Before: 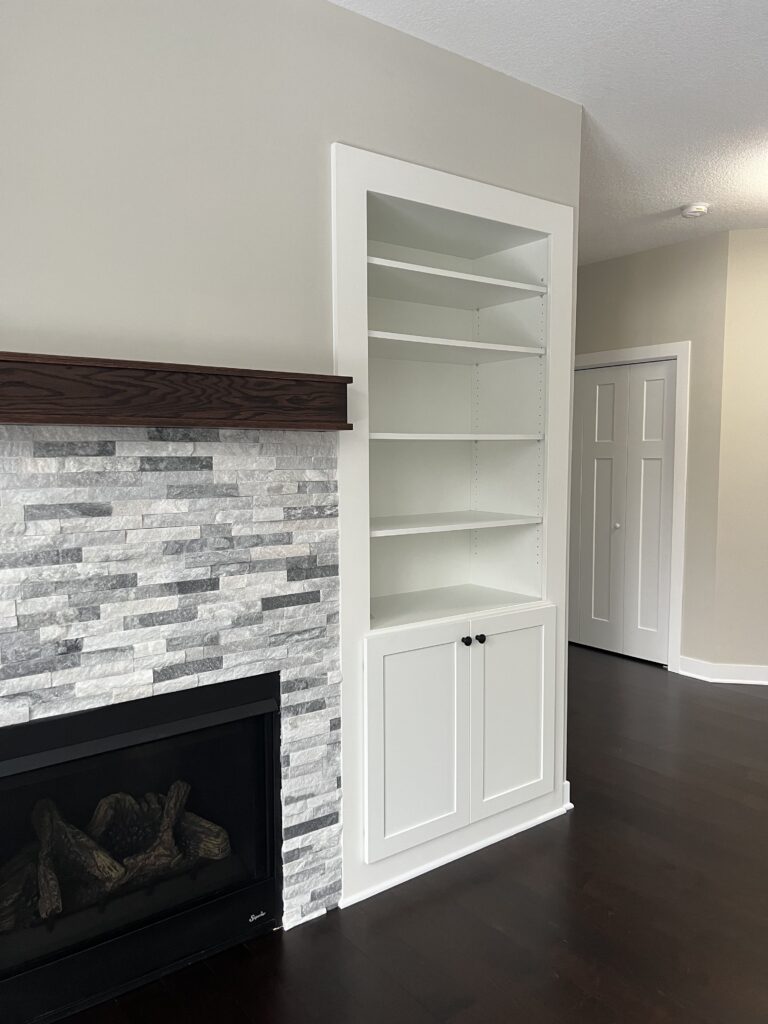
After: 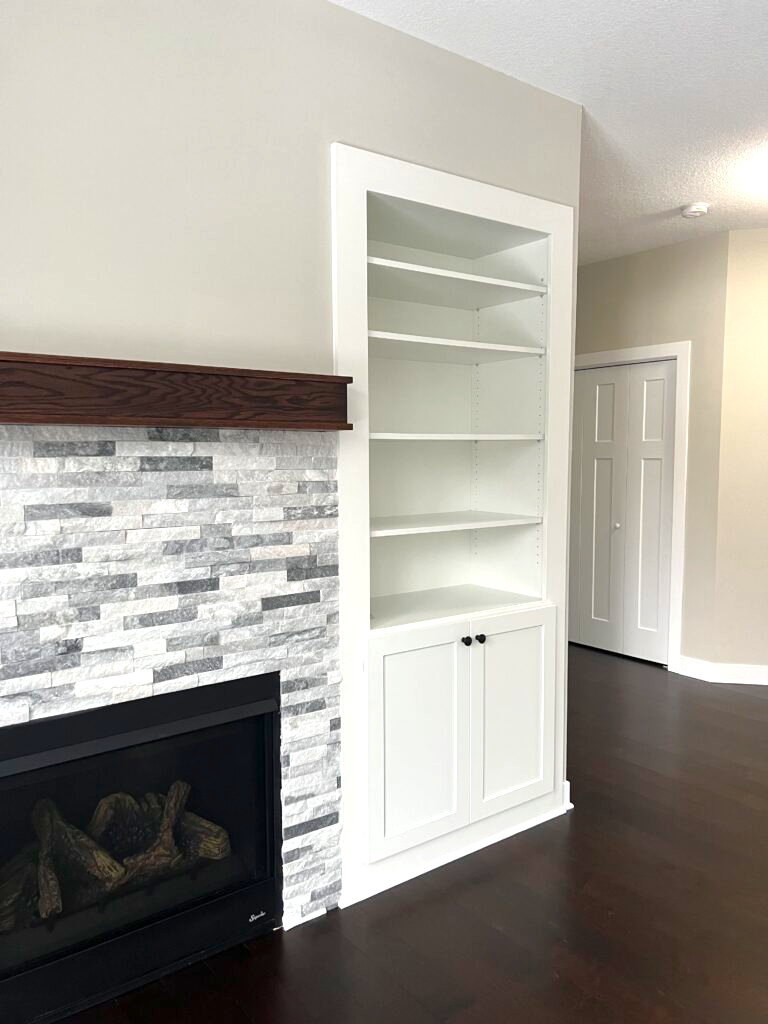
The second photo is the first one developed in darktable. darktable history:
tone equalizer: on, module defaults
color balance rgb: perceptual saturation grading › global saturation 20%, perceptual saturation grading › highlights -25%, perceptual saturation grading › shadows 25%
exposure: exposure 0.496 EV, compensate highlight preservation false
